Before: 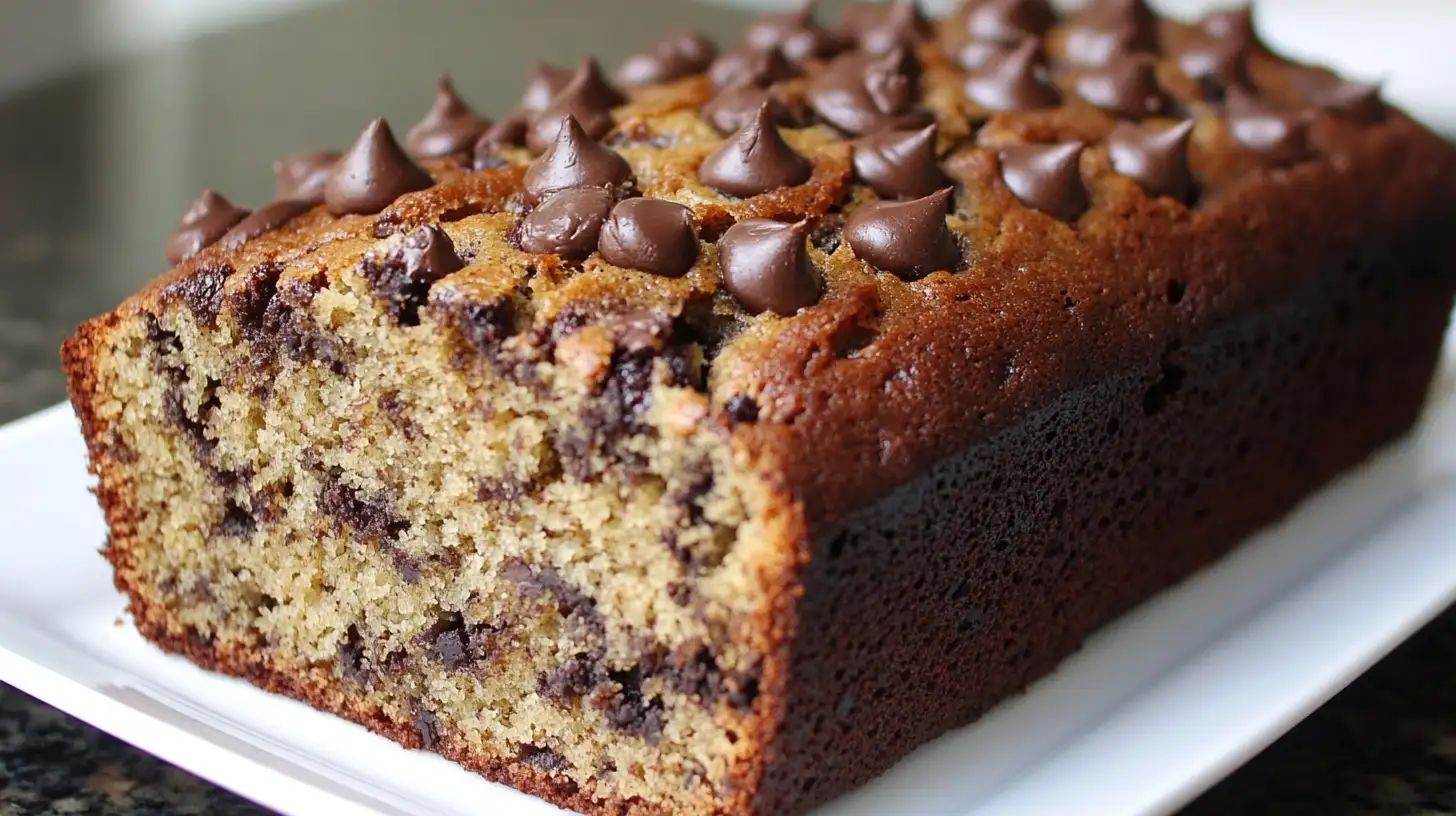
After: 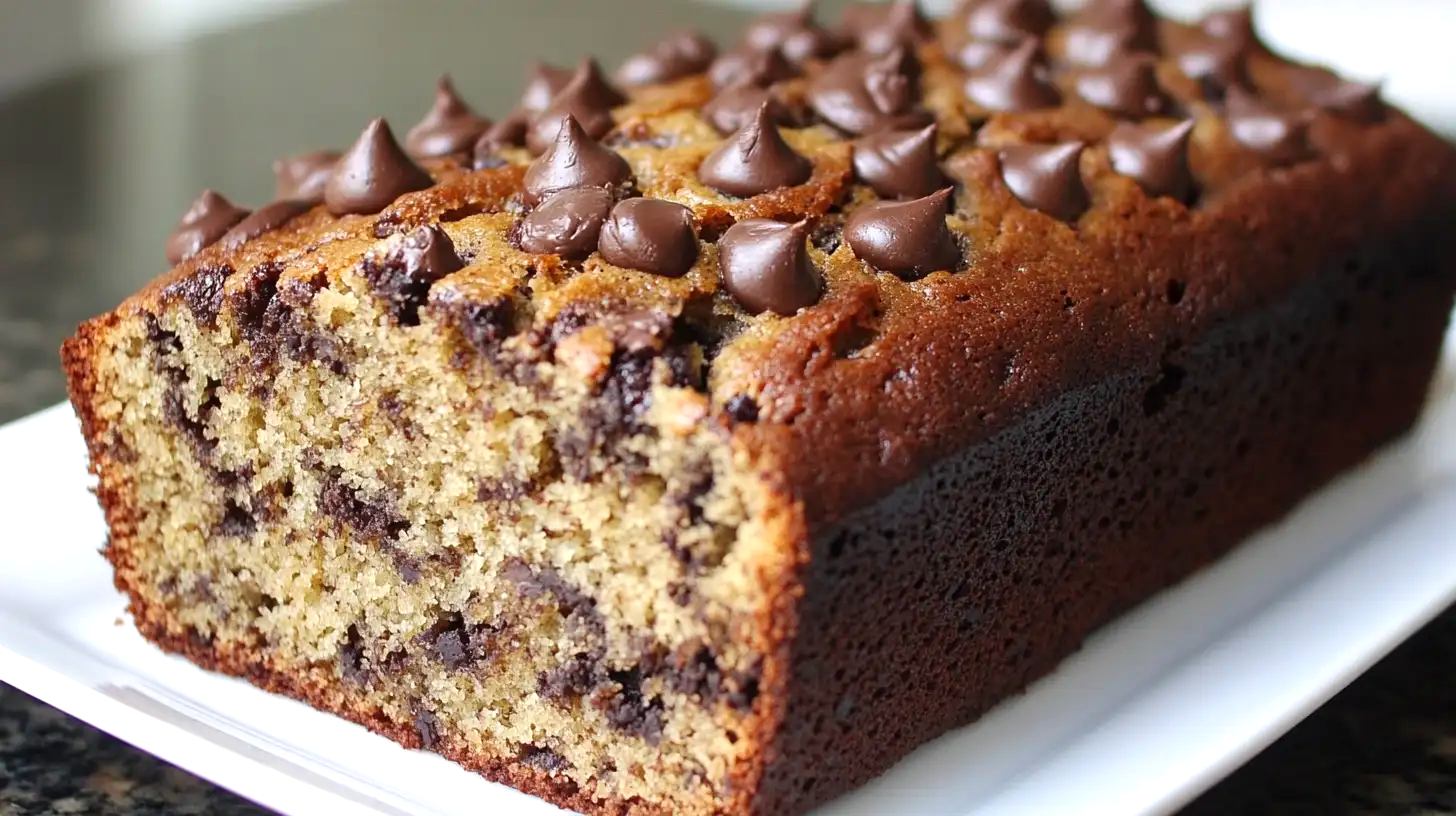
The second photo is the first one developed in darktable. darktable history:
exposure: exposure 0.262 EV, compensate highlight preservation false
